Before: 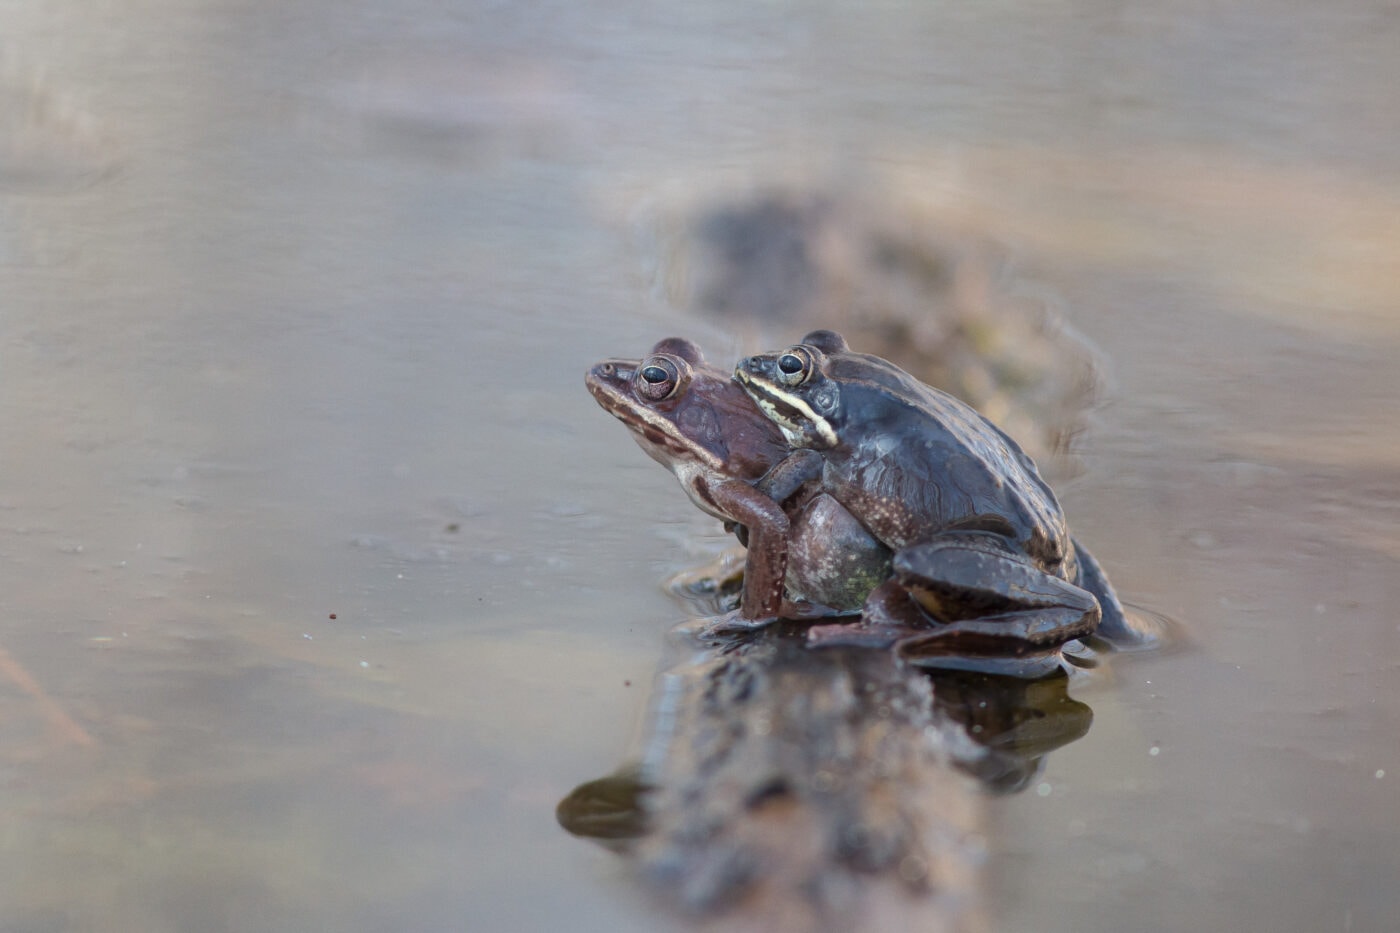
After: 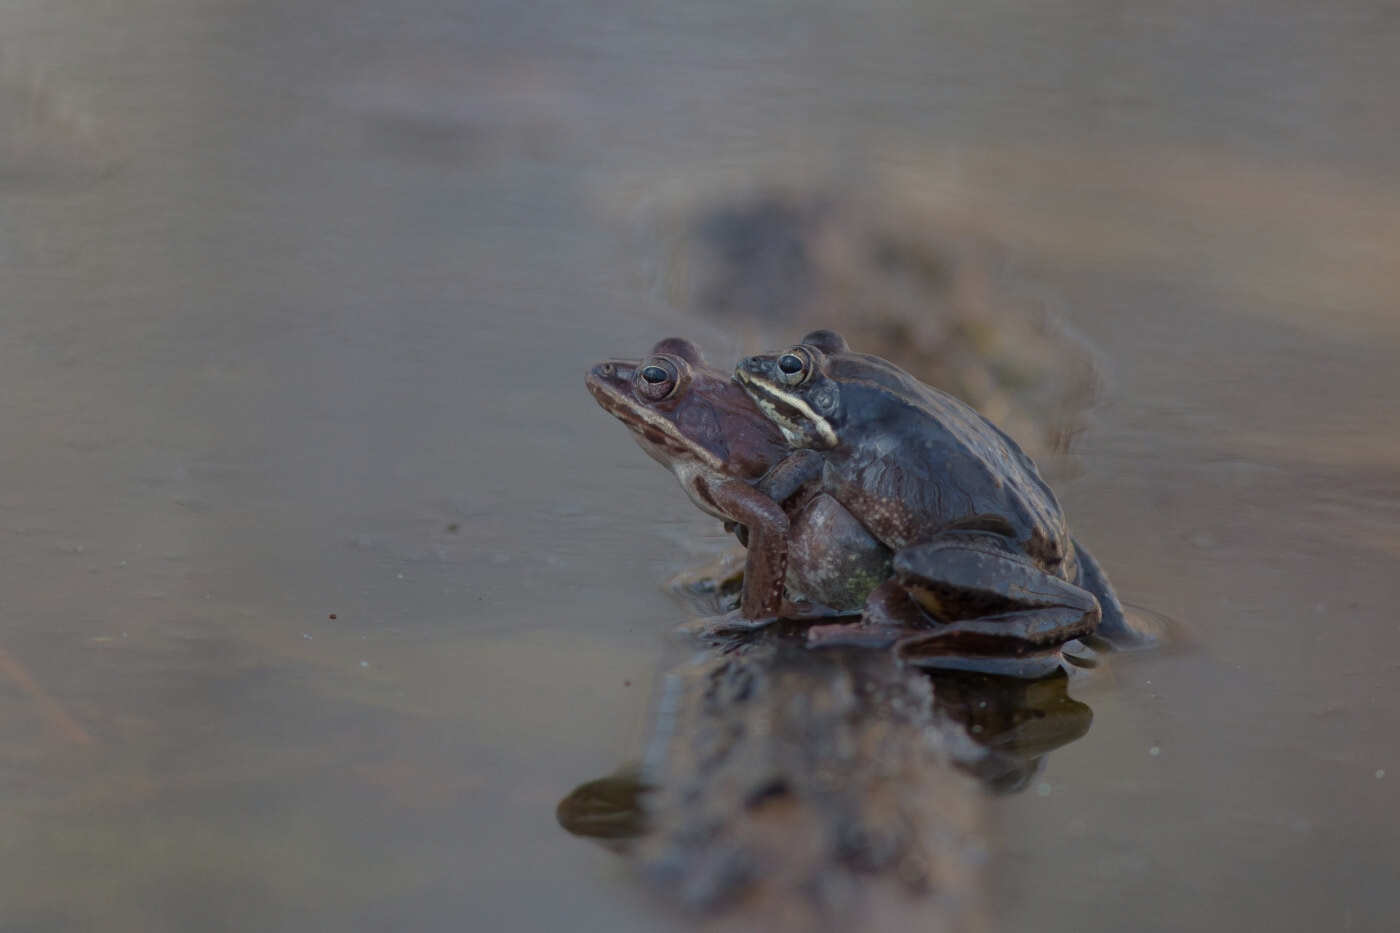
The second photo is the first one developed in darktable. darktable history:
exposure: exposure -0.151 EV, compensate highlight preservation false
base curve: curves: ch0 [(0, 0) (0.826, 0.587) (1, 1)]
